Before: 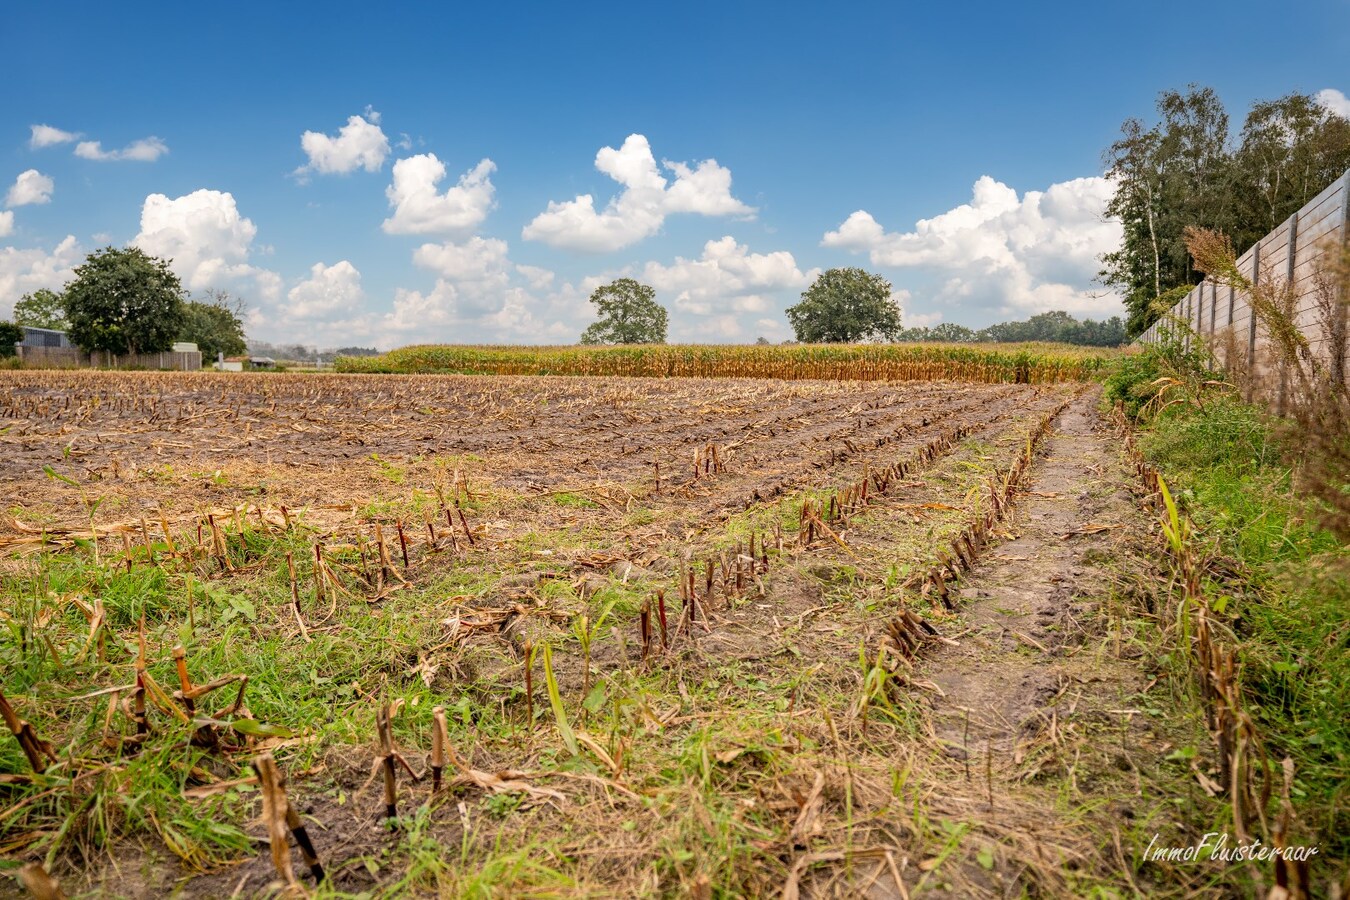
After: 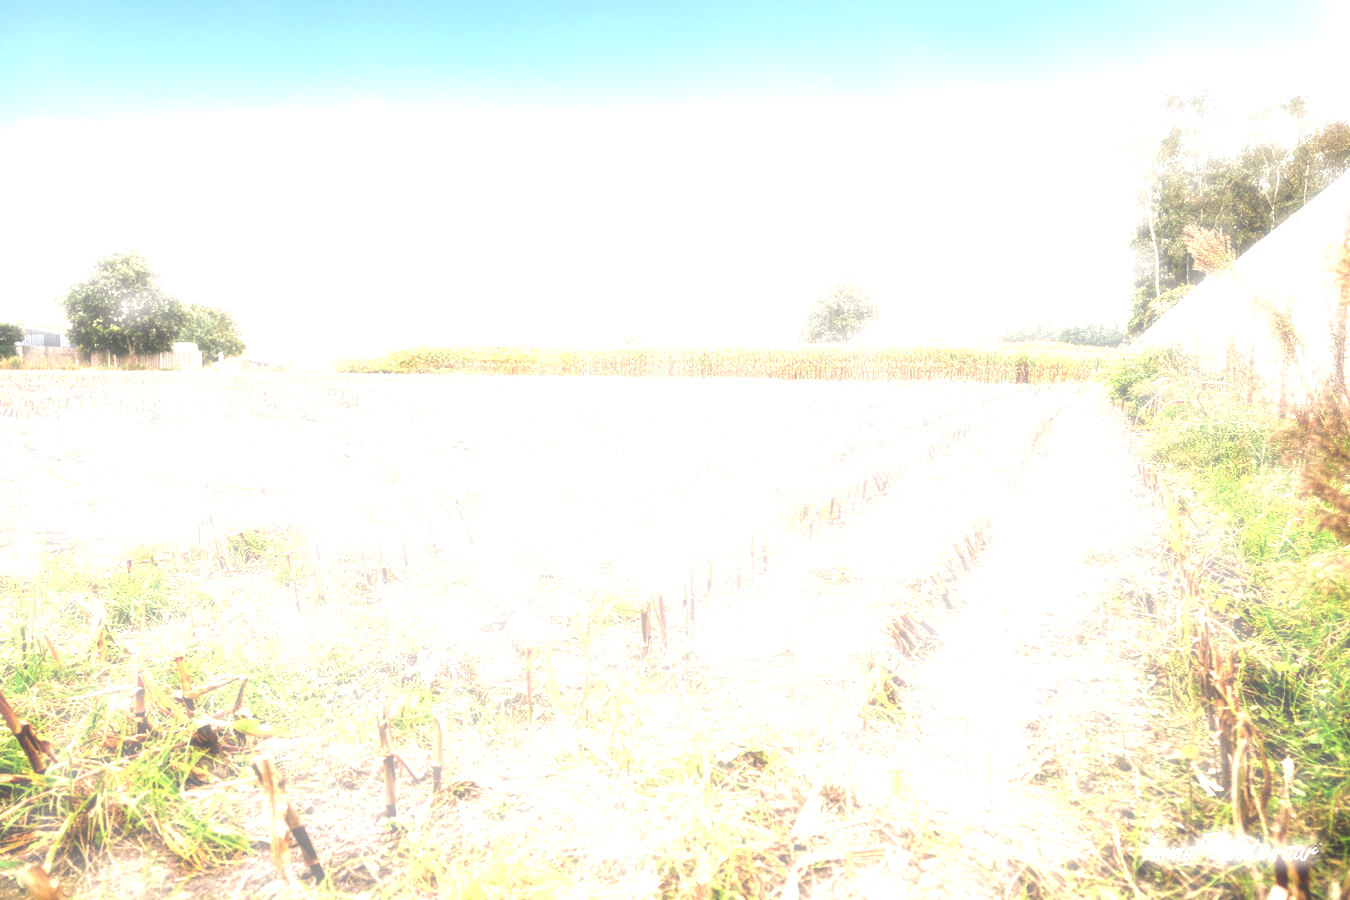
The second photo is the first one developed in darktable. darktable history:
exposure: exposure 1.999 EV, compensate highlight preservation false
haze removal: strength -0.888, distance 0.229, compatibility mode true, adaptive false
tone equalizer: on, module defaults
velvia: strength 17.37%
